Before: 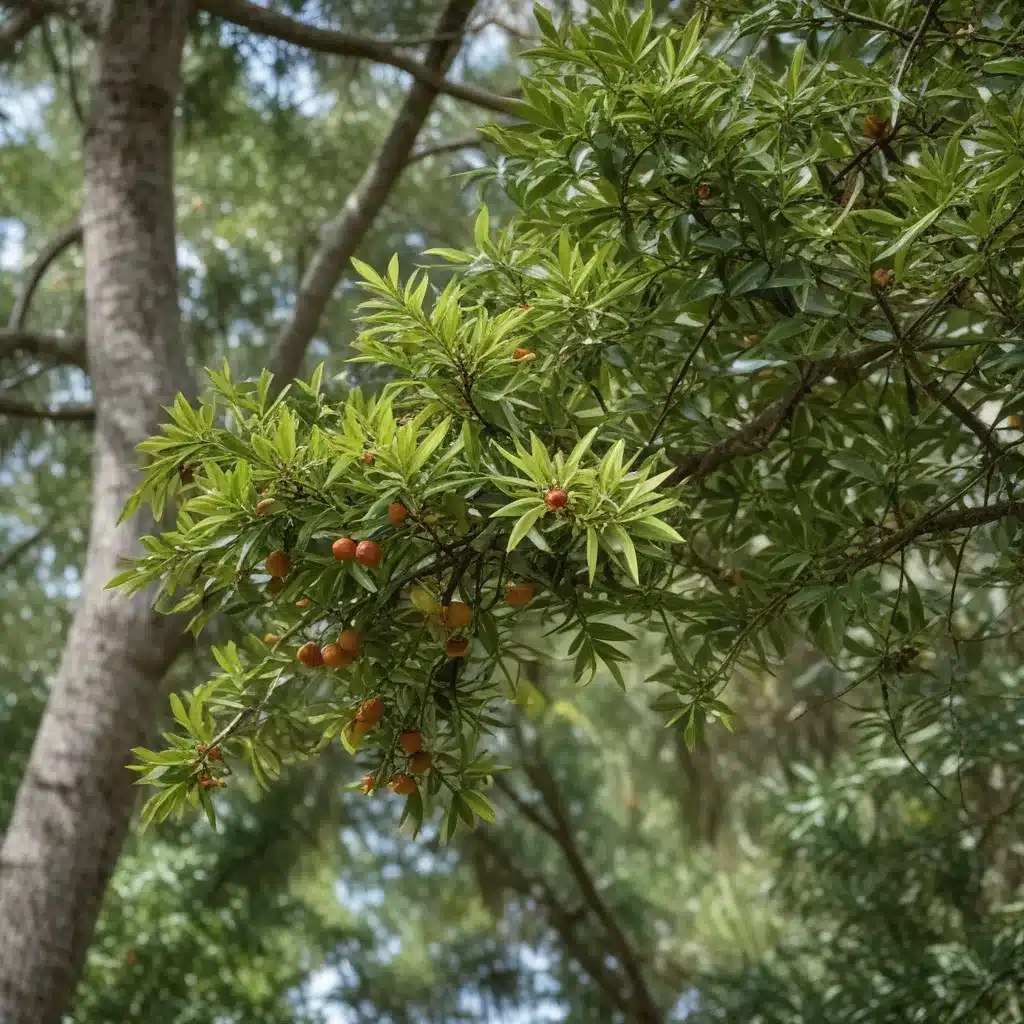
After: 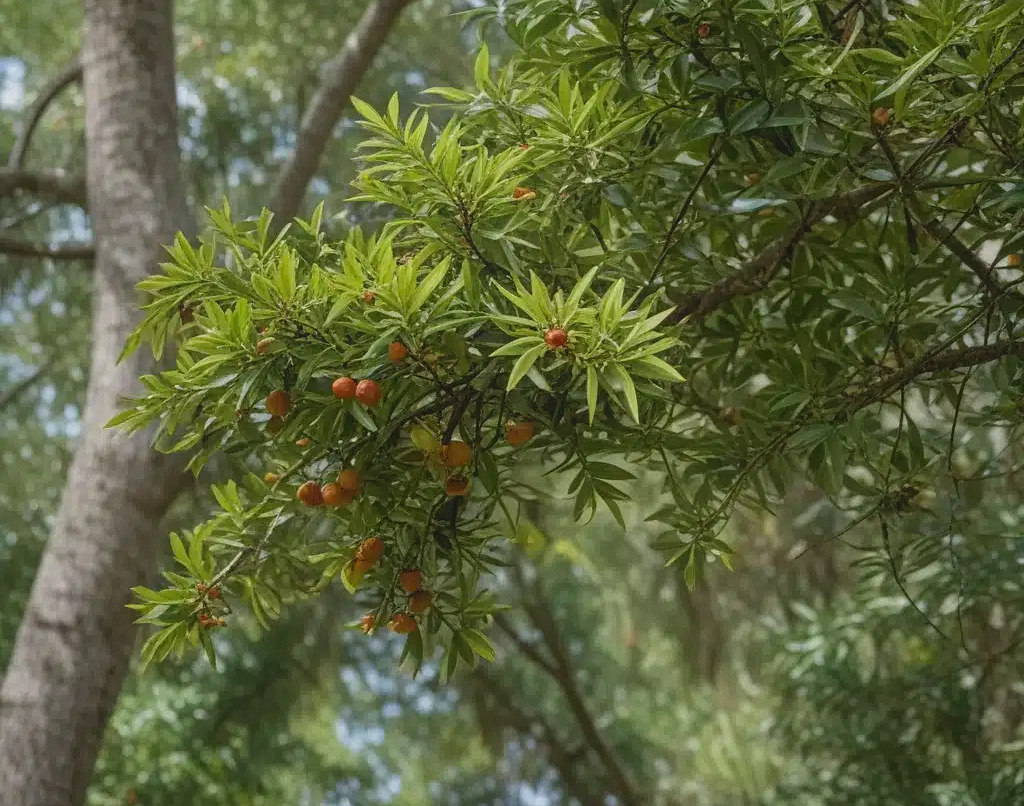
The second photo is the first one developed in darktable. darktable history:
crop and rotate: top 15.774%, bottom 5.506%
contrast equalizer: y [[0.439, 0.44, 0.442, 0.457, 0.493, 0.498], [0.5 ×6], [0.5 ×6], [0 ×6], [0 ×6]]
grain: coarseness 0.09 ISO, strength 10%
